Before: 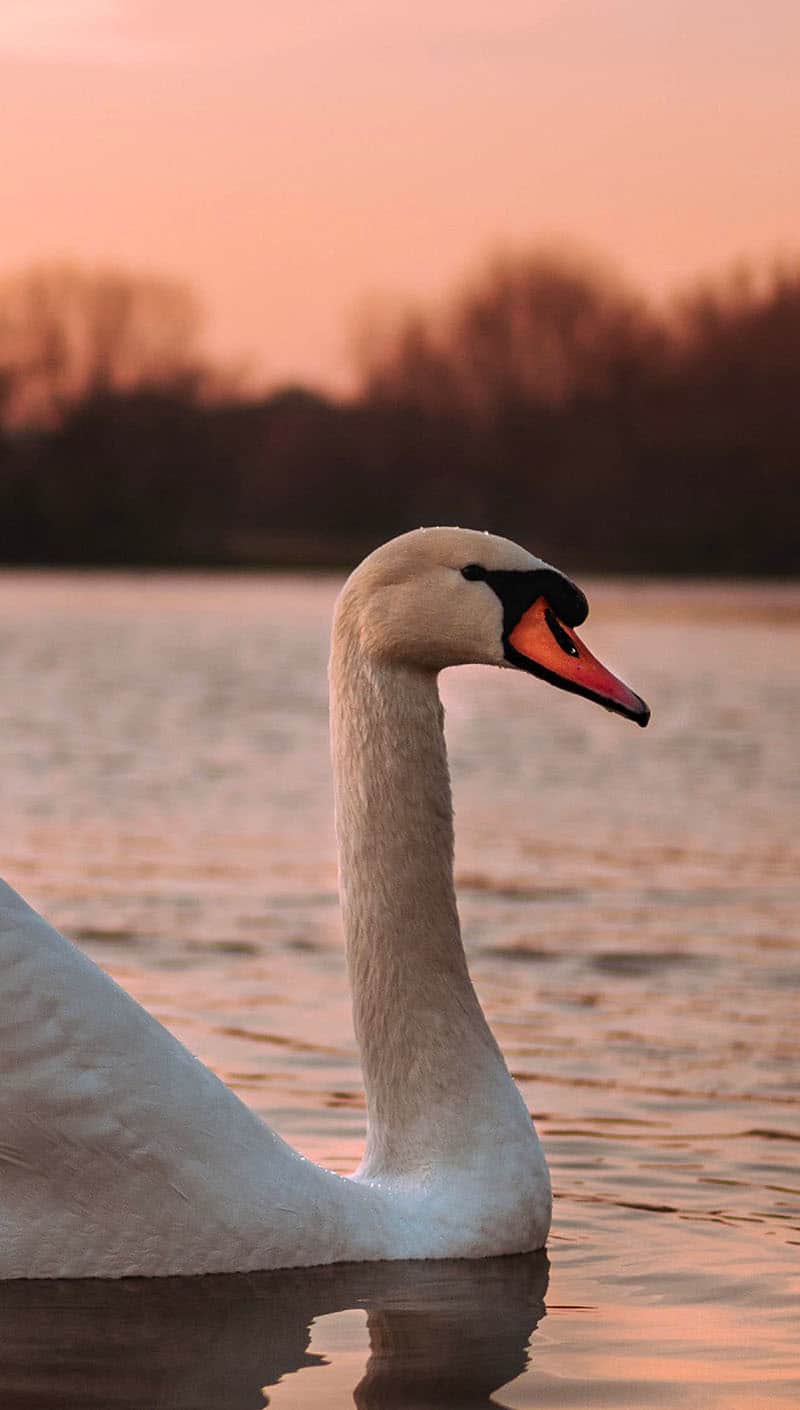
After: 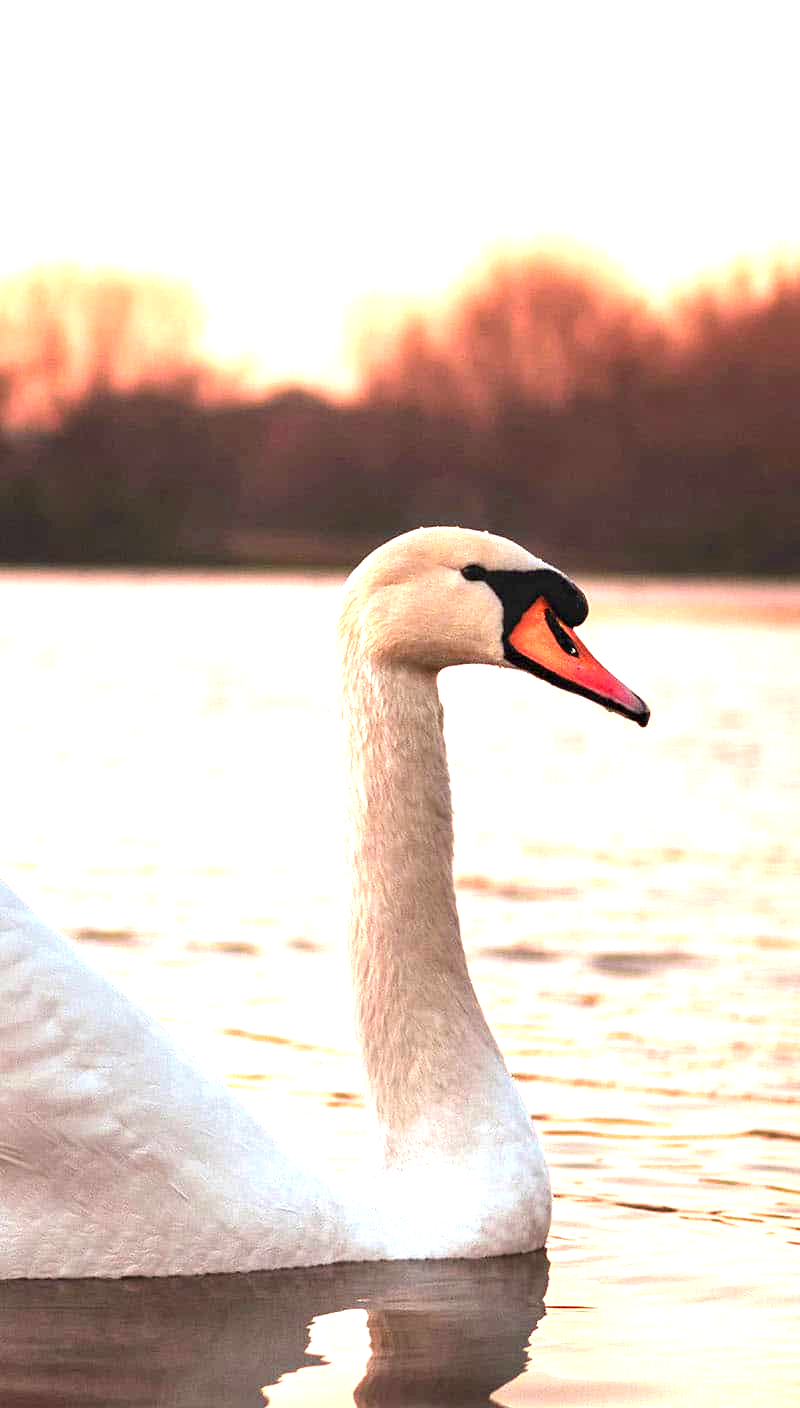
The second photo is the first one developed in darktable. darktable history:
exposure: exposure 2 EV, compensate highlight preservation false
crop: bottom 0.071%
